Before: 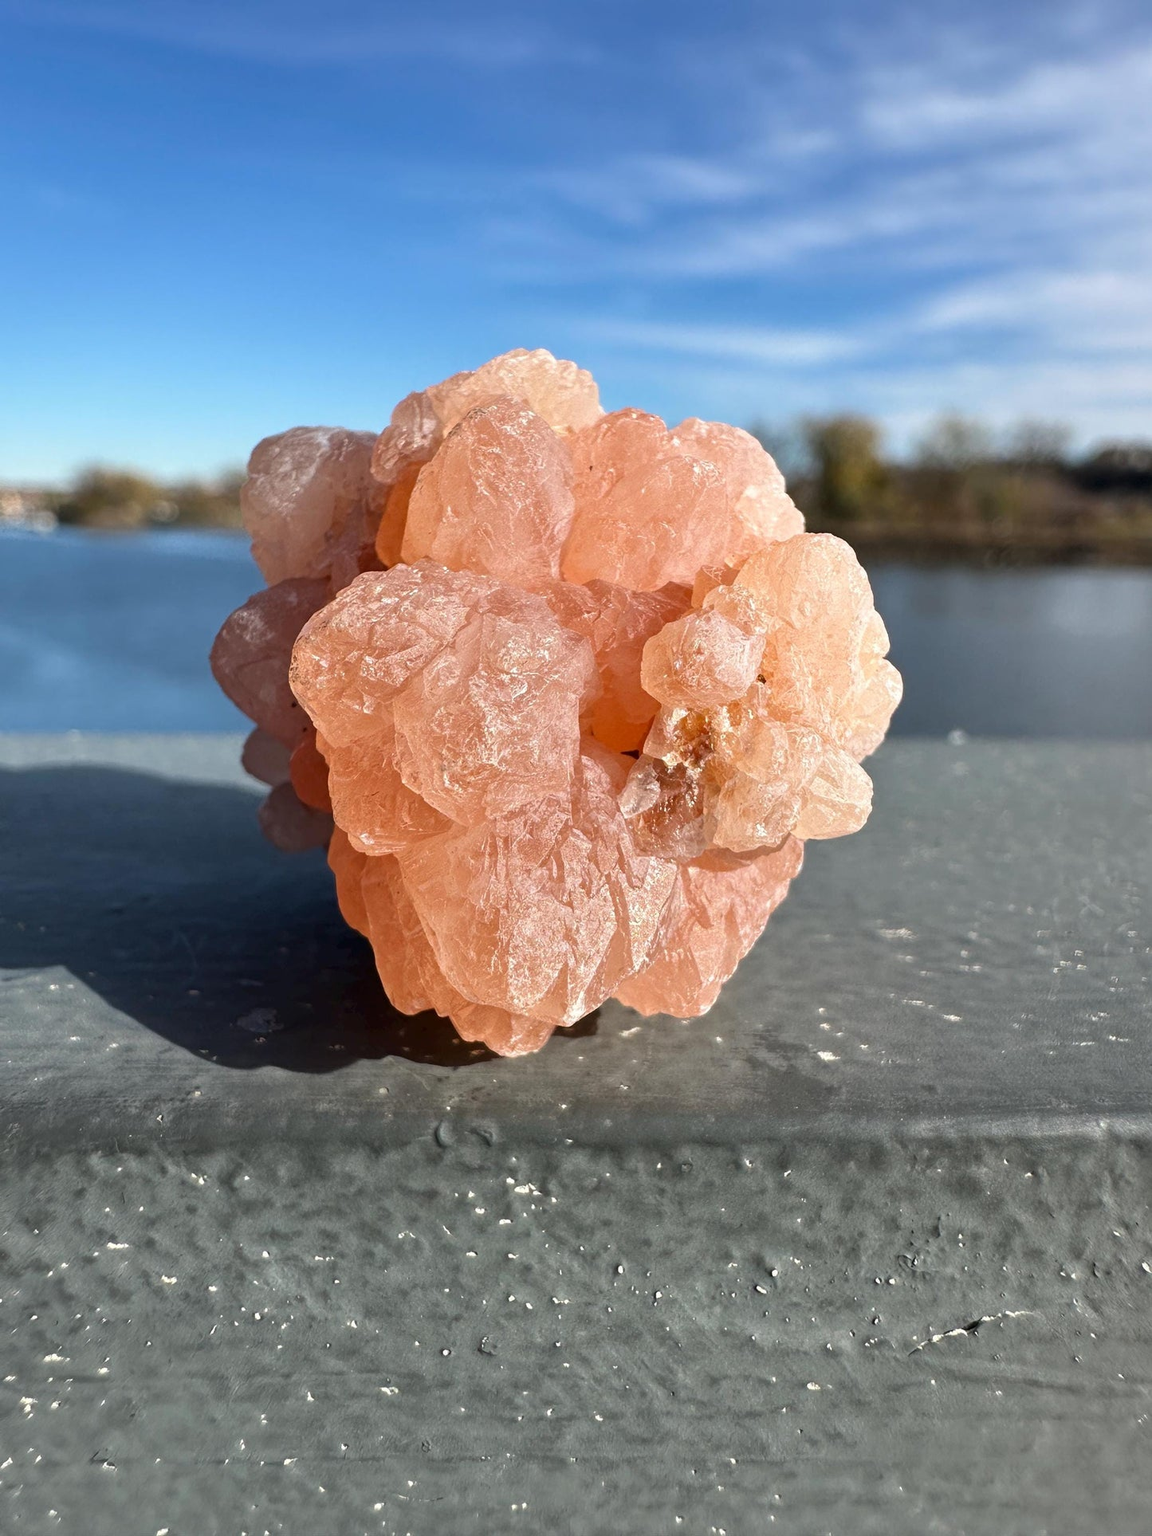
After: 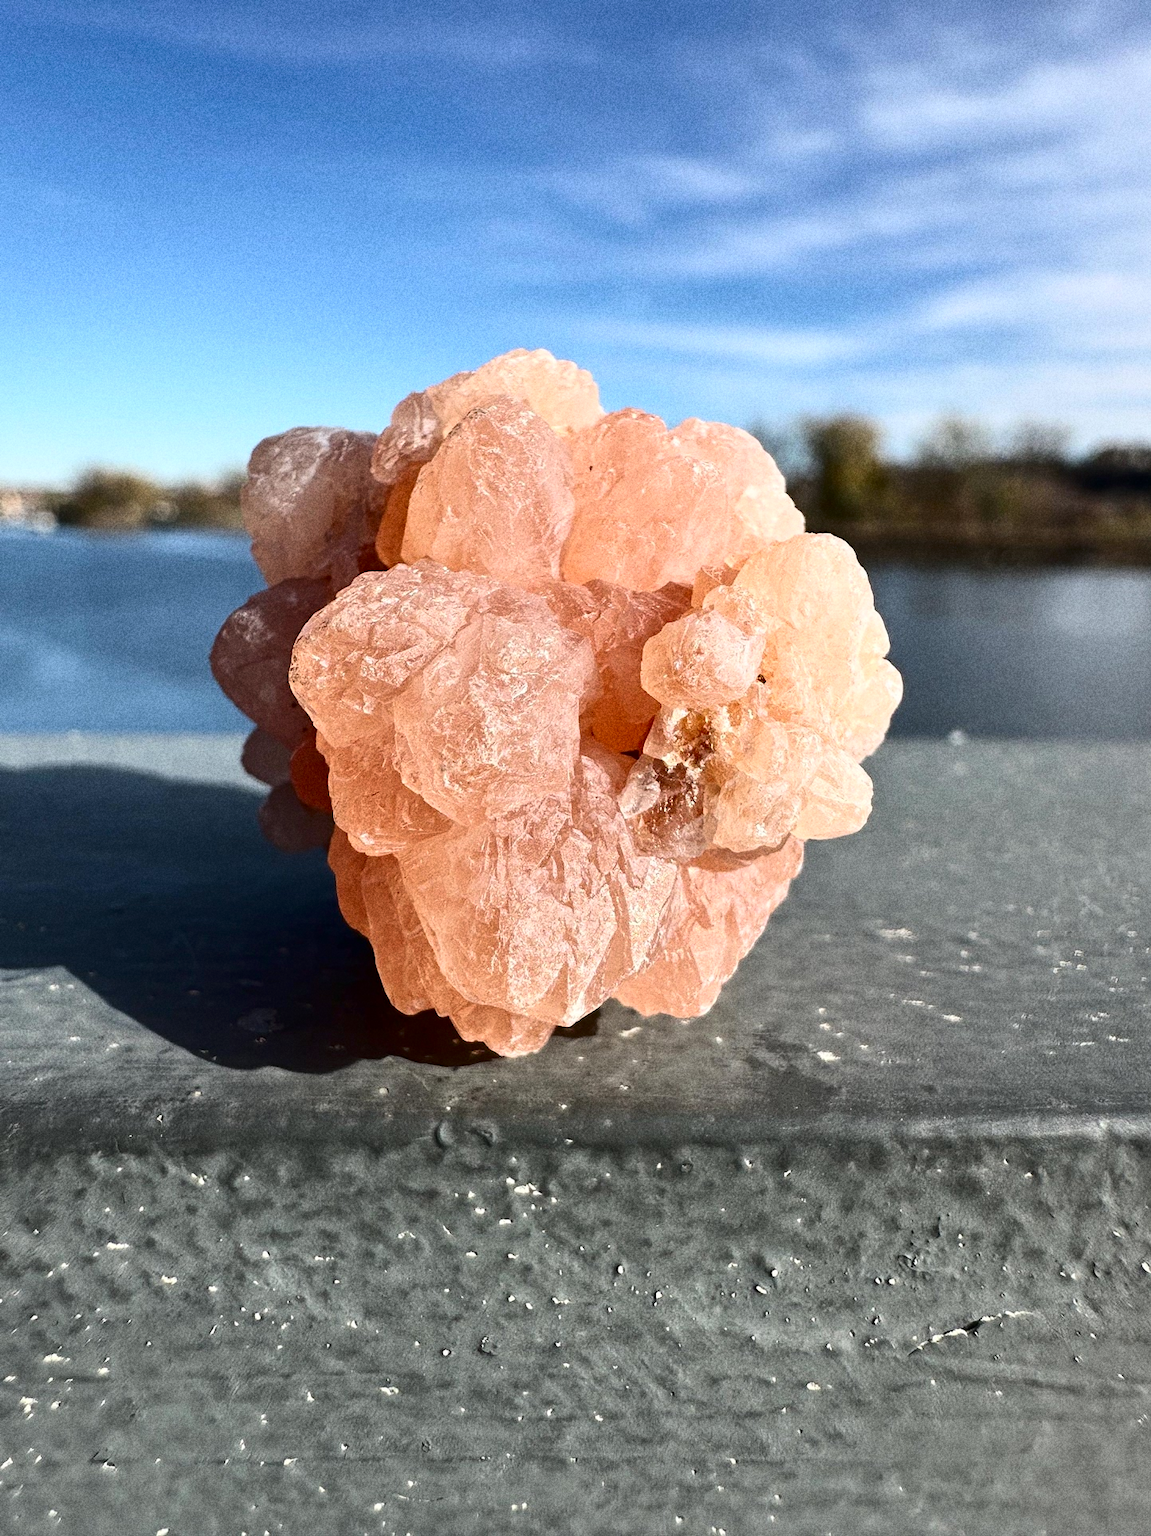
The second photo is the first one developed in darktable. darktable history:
grain: coarseness 11.82 ISO, strength 36.67%, mid-tones bias 74.17%
contrast brightness saturation: contrast 0.28
